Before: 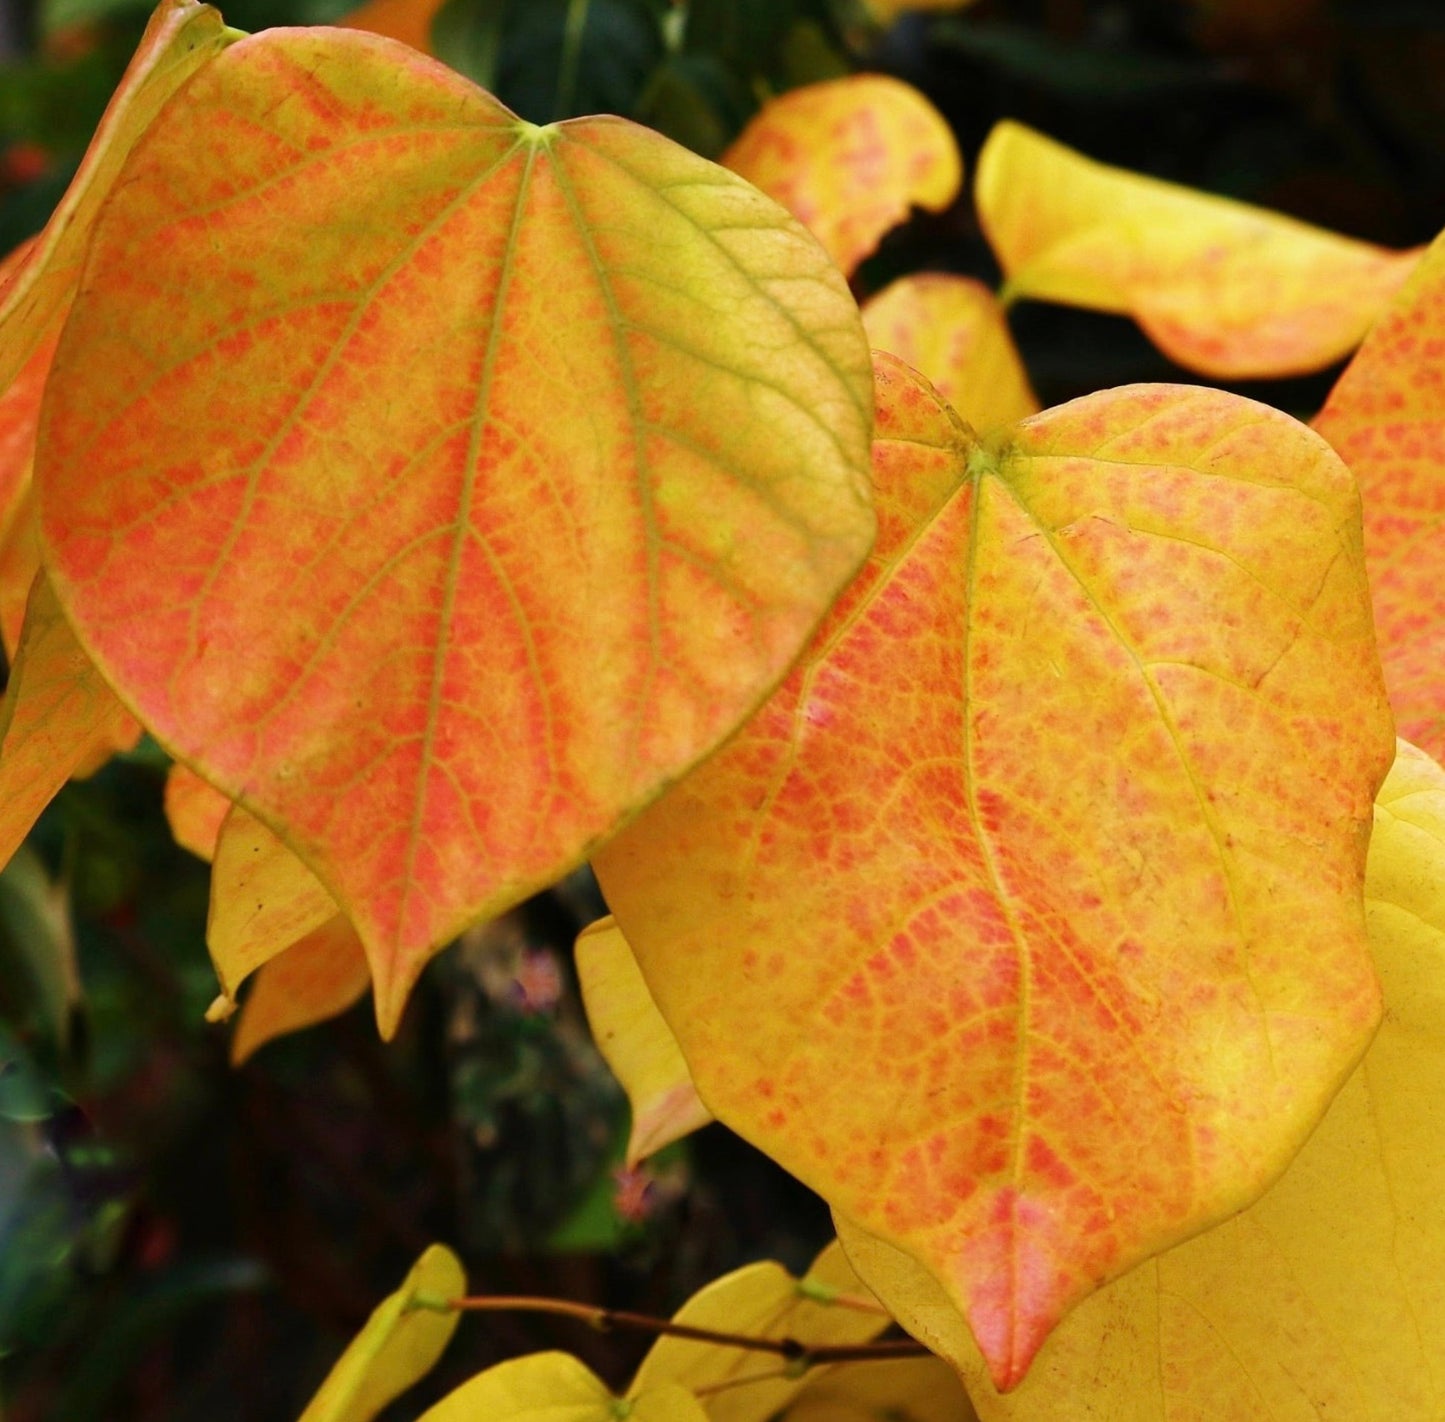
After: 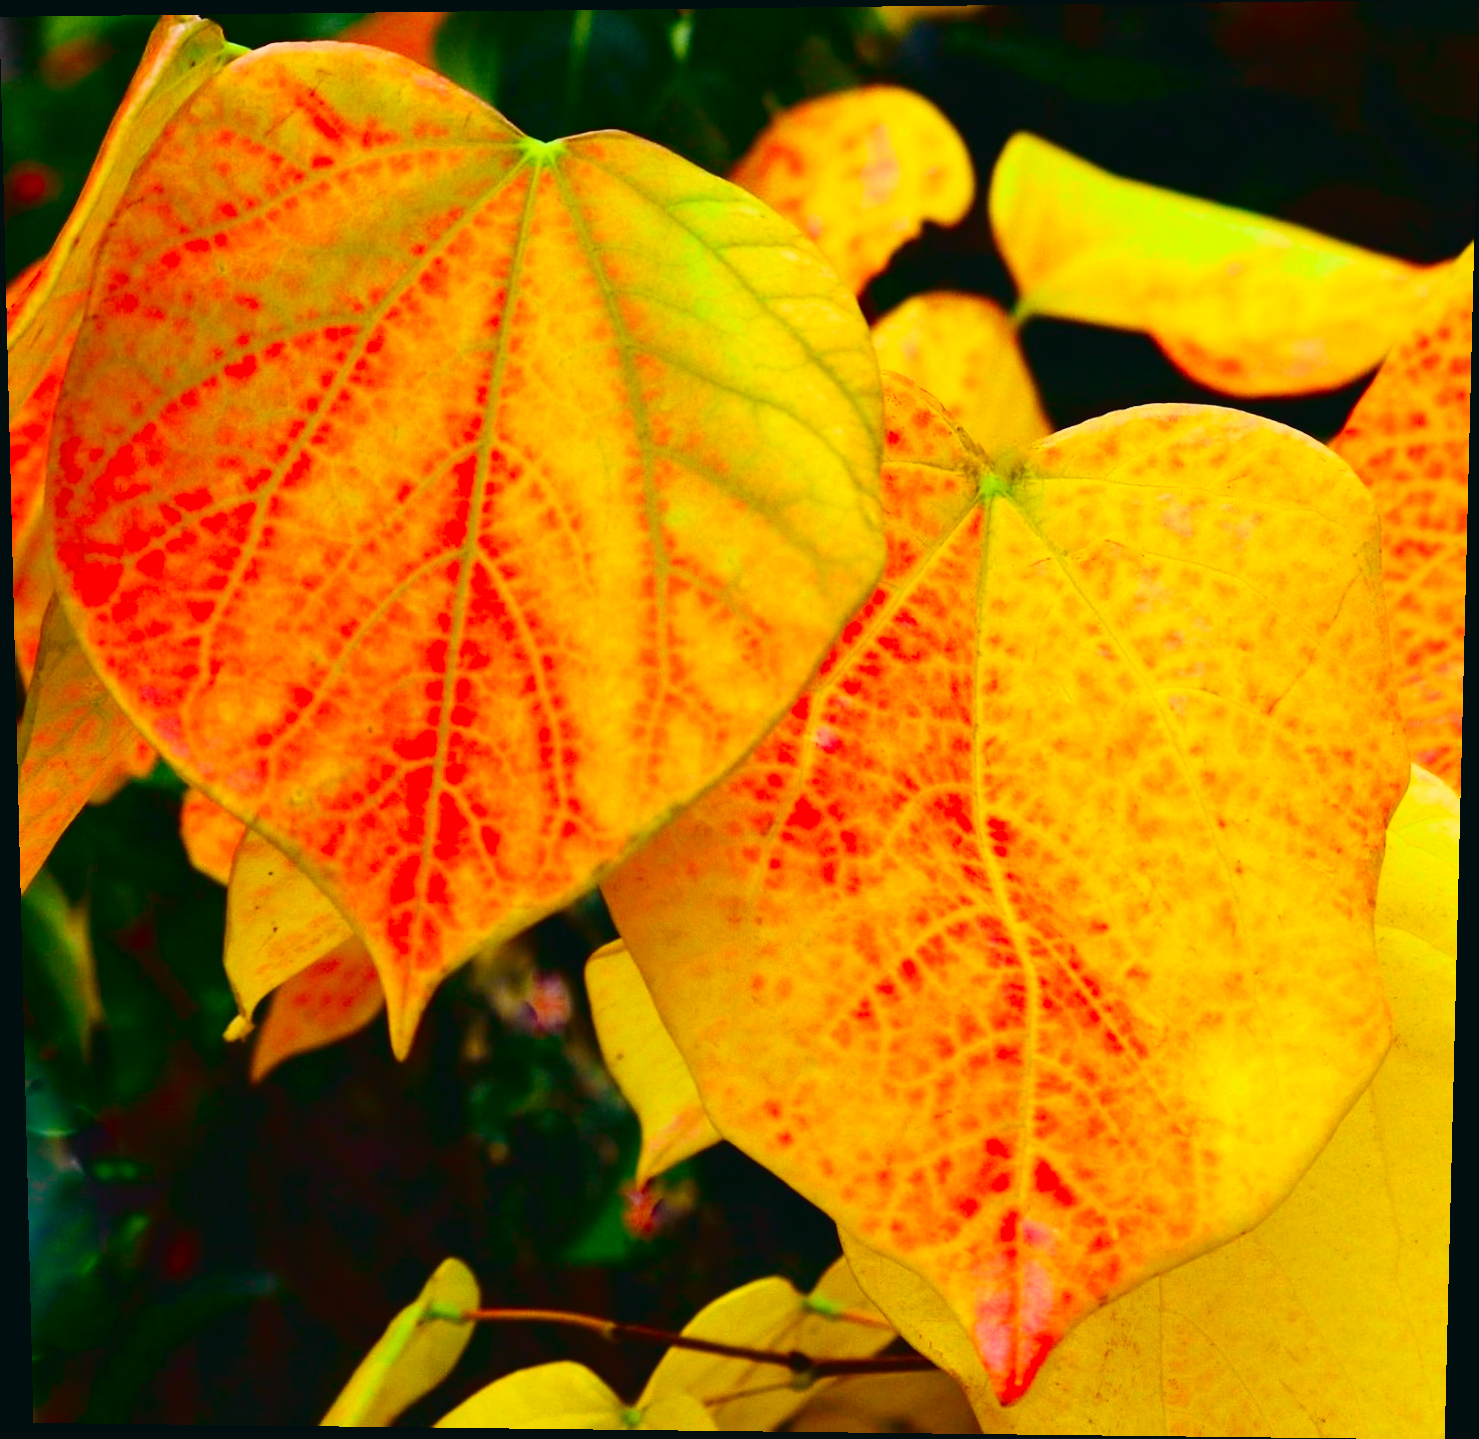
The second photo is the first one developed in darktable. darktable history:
rotate and perspective: lens shift (vertical) 0.048, lens shift (horizontal) -0.024, automatic cropping off
color correction: highlights a* -7.33, highlights b* 1.26, shadows a* -3.55, saturation 1.4
tone curve: curves: ch0 [(0, 0.031) (0.139, 0.084) (0.311, 0.278) (0.495, 0.544) (0.718, 0.816) (0.841, 0.909) (1, 0.967)]; ch1 [(0, 0) (0.272, 0.249) (0.388, 0.385) (0.479, 0.456) (0.495, 0.497) (0.538, 0.55) (0.578, 0.595) (0.707, 0.778) (1, 1)]; ch2 [(0, 0) (0.125, 0.089) (0.353, 0.329) (0.443, 0.408) (0.502, 0.495) (0.56, 0.553) (0.608, 0.631) (1, 1)], color space Lab, independent channels, preserve colors none
